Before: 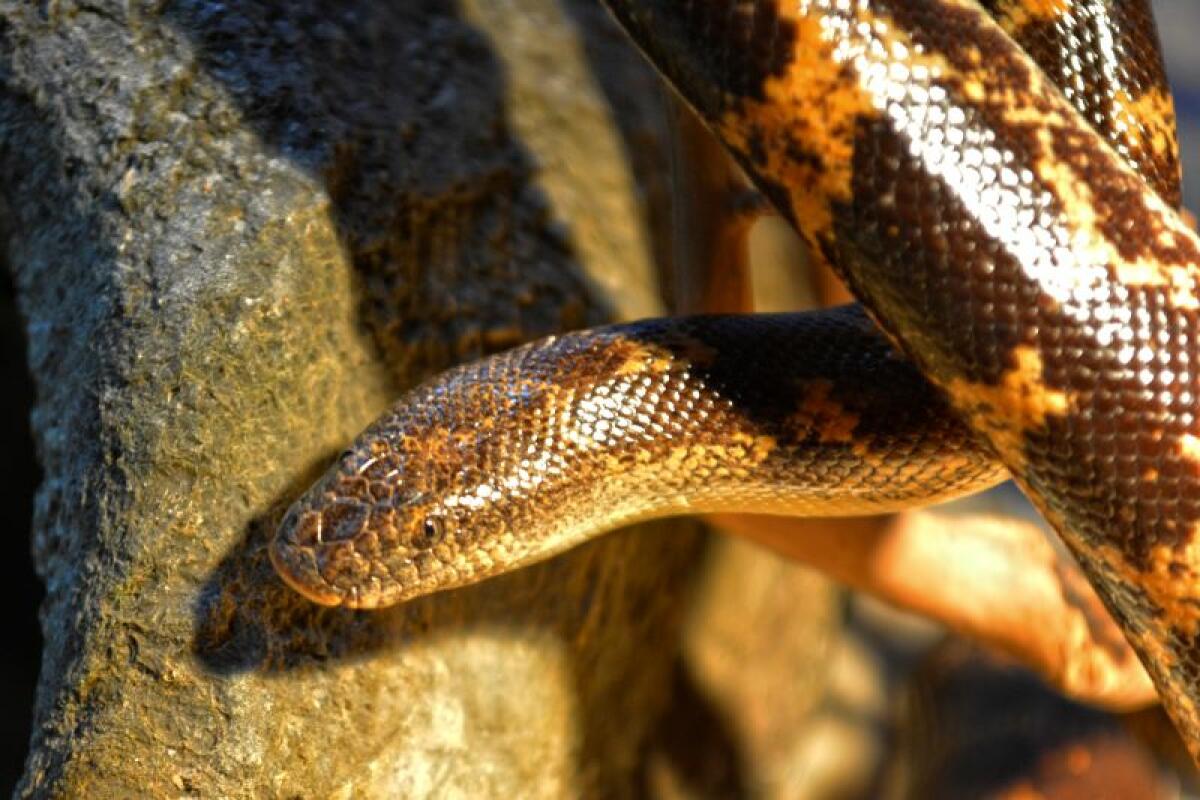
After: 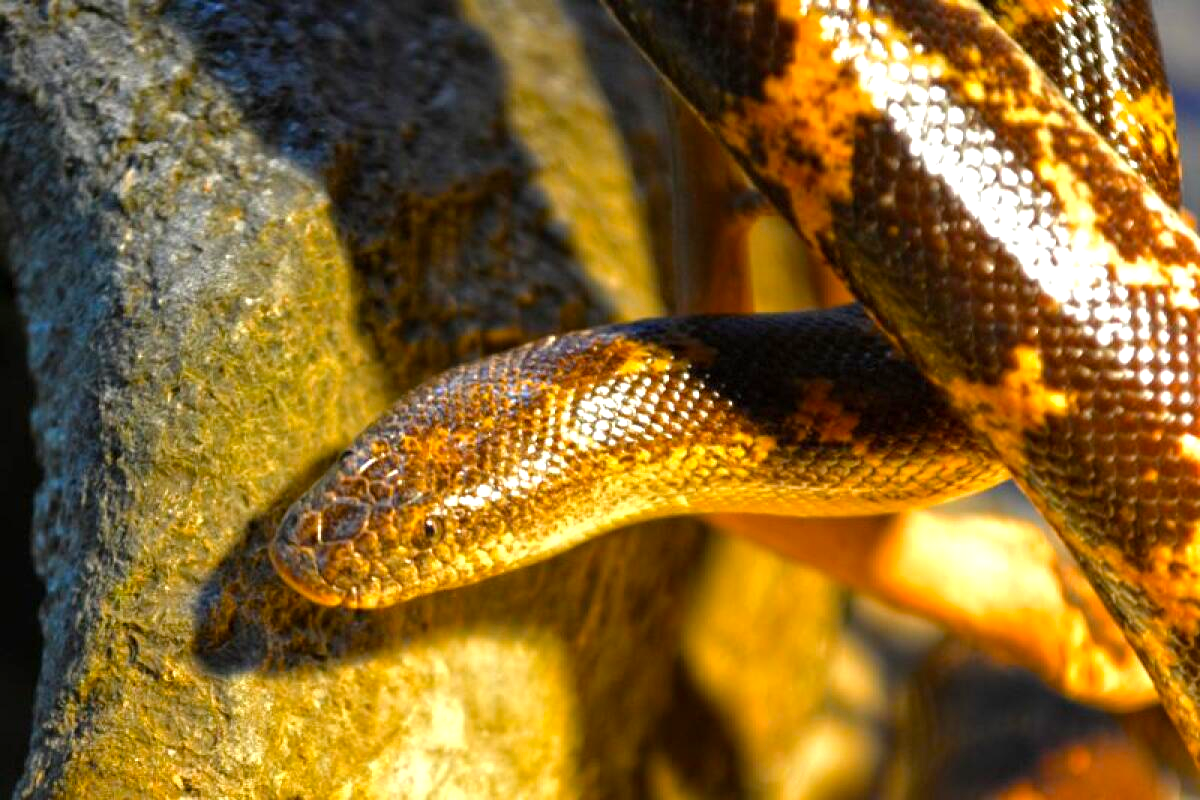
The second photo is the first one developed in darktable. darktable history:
color balance rgb: linear chroma grading › global chroma 9.751%, perceptual saturation grading › global saturation 25.796%, perceptual brilliance grading › global brilliance 9.61%, perceptual brilliance grading › shadows 14.479%, global vibrance -24.428%
